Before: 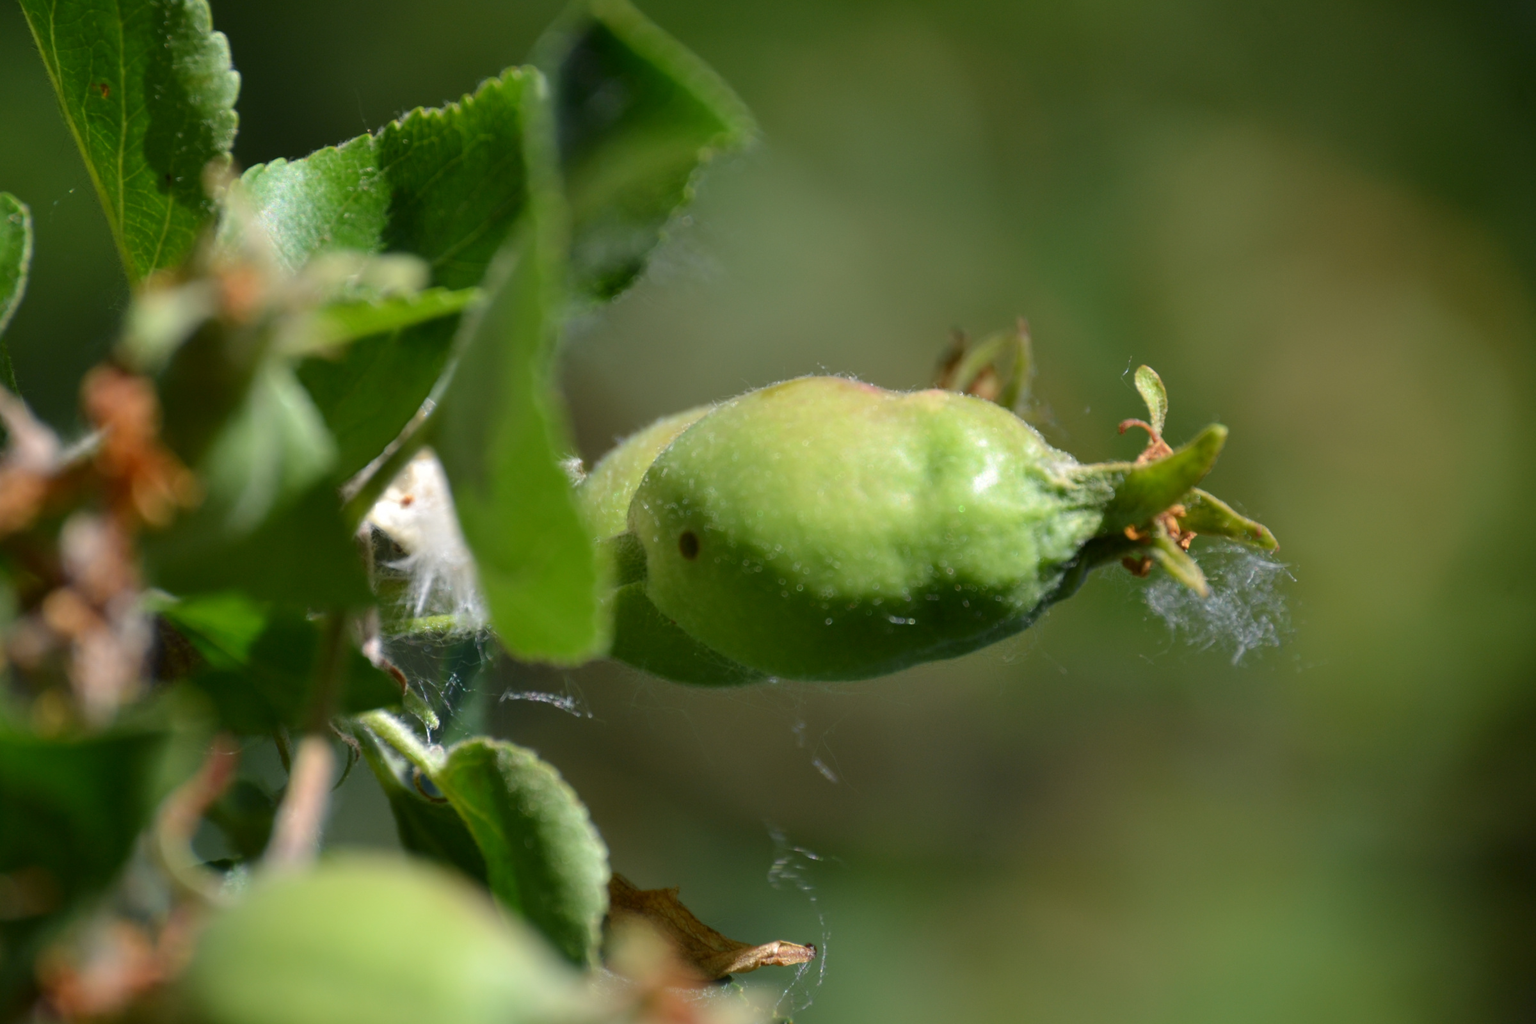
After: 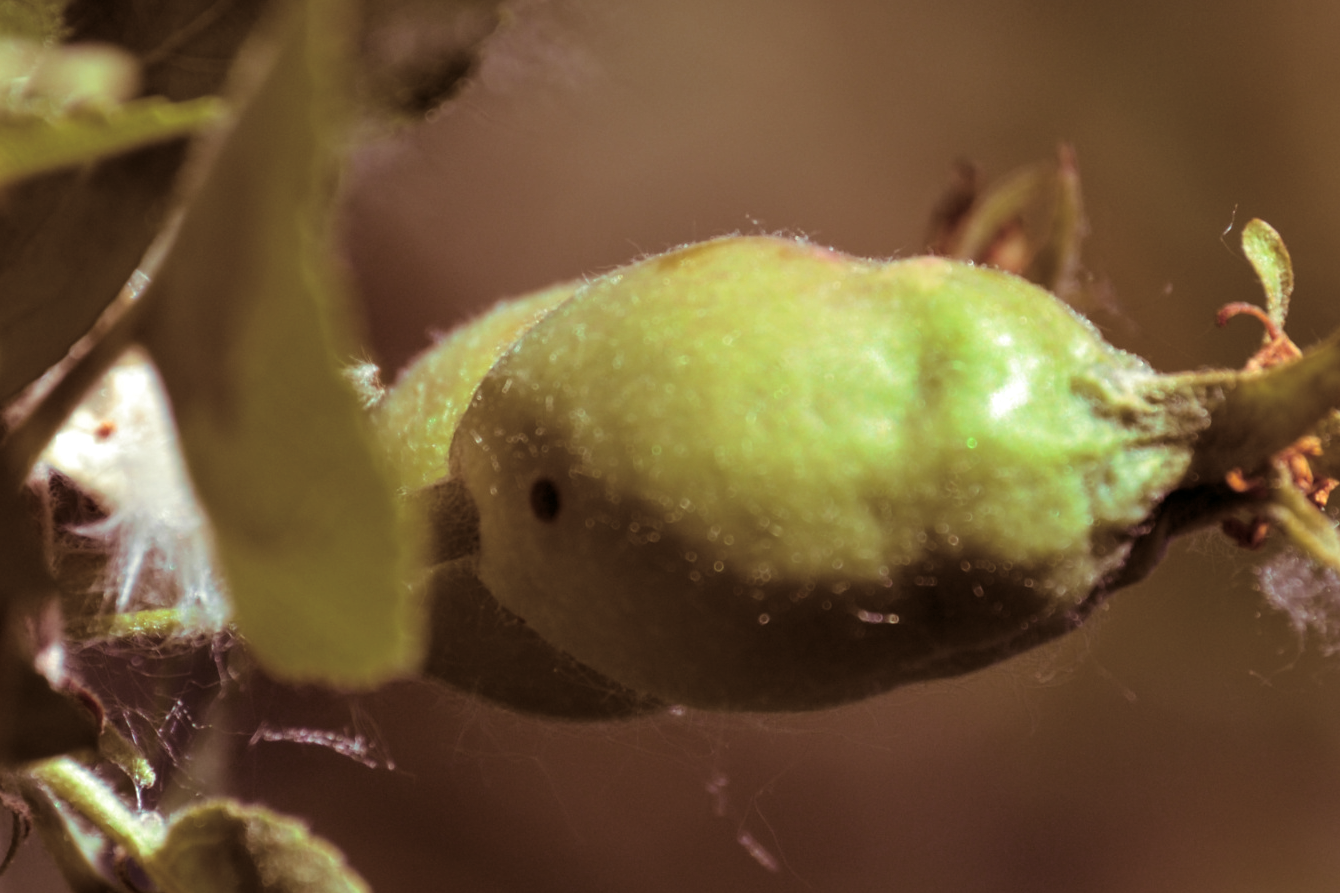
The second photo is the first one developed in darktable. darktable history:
color balance rgb: perceptual saturation grading › global saturation 35%, perceptual saturation grading › highlights -30%, perceptual saturation grading › shadows 35%, perceptual brilliance grading › global brilliance 3%, perceptual brilliance grading › highlights -3%, perceptual brilliance grading › shadows 3%
exposure: black level correction 0.001, compensate highlight preservation false
local contrast: highlights 100%, shadows 100%, detail 120%, midtone range 0.2
split-toning: compress 20%
crop and rotate: left 22.13%, top 22.054%, right 22.026%, bottom 22.102%
